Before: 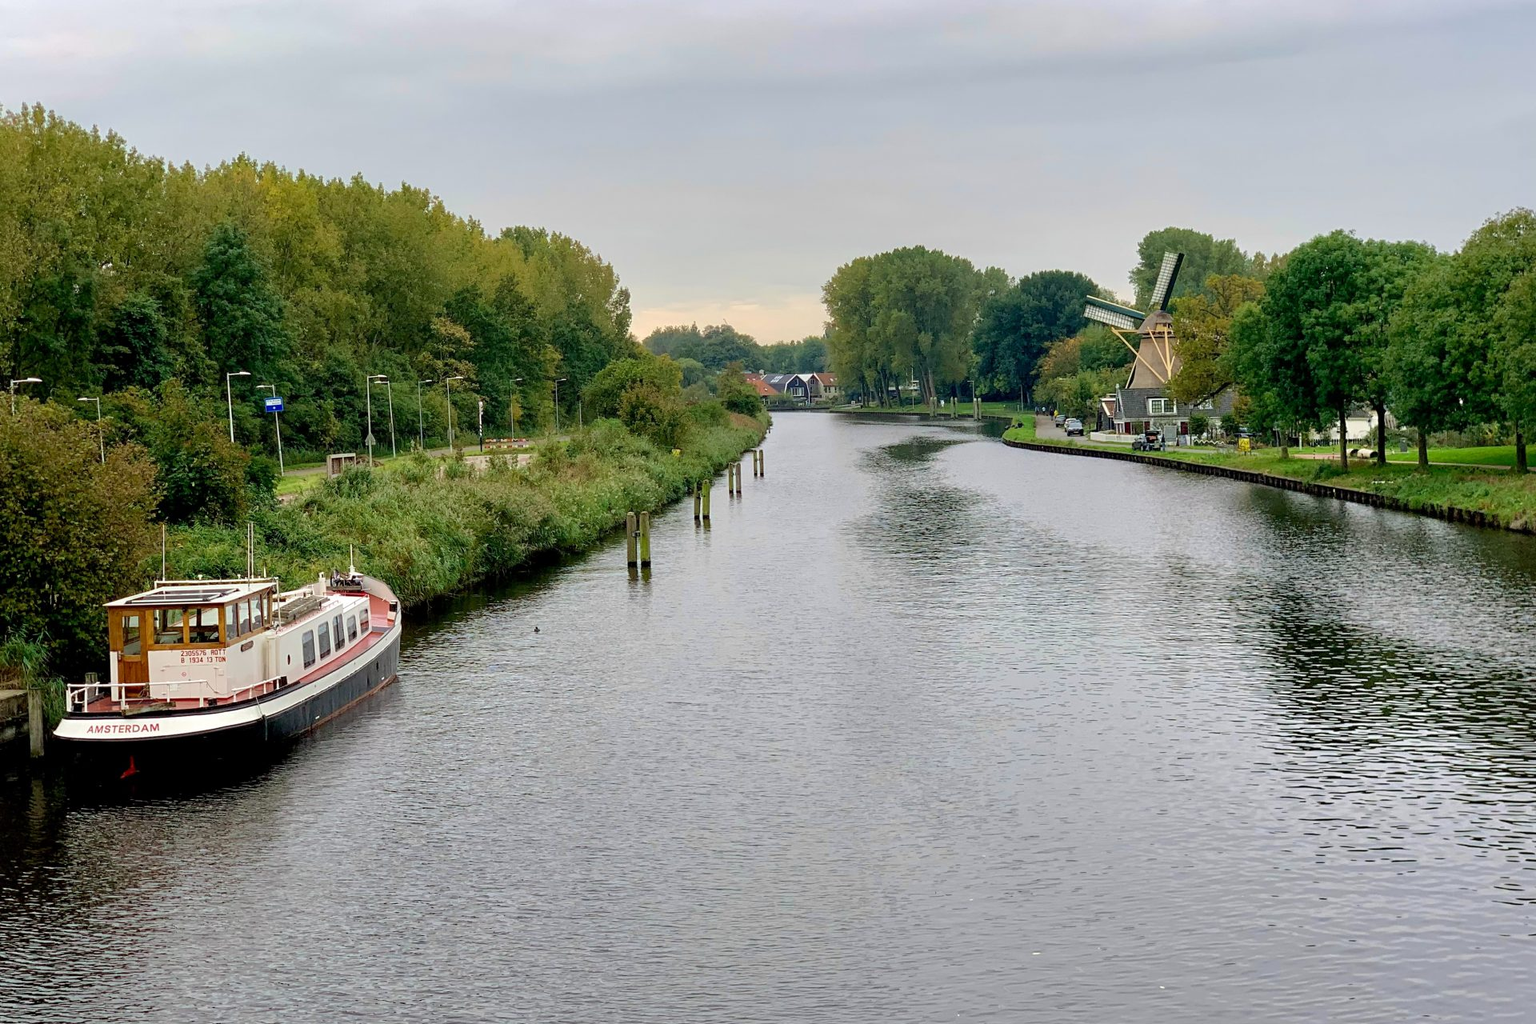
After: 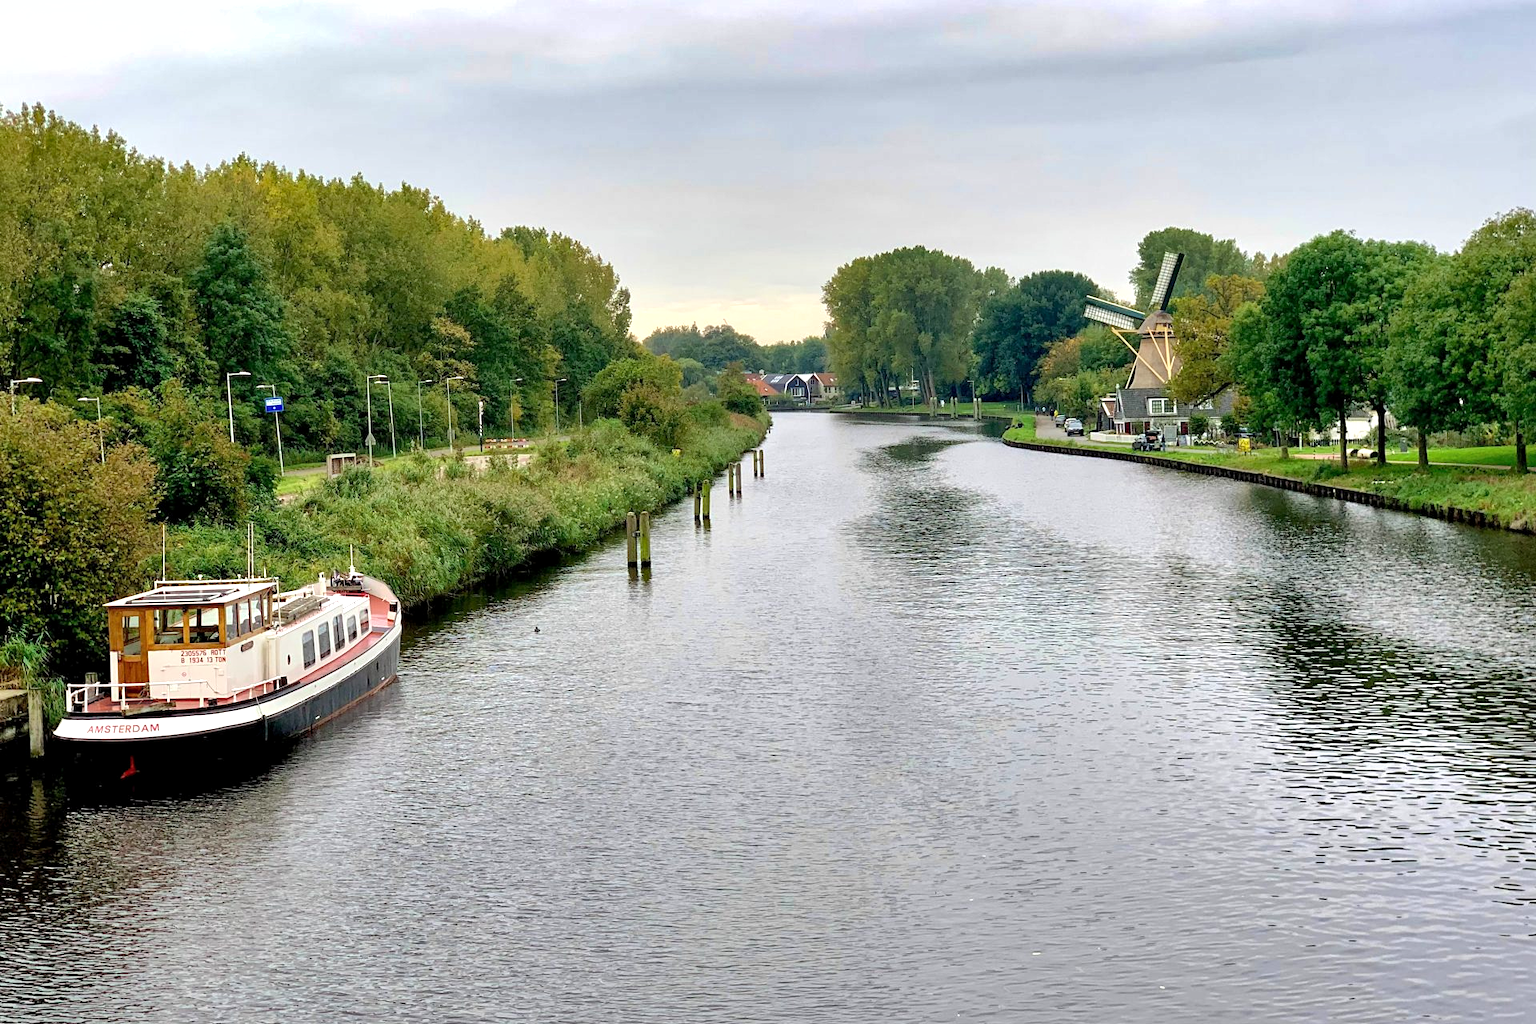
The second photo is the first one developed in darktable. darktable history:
exposure: black level correction 0.001, exposure 0.498 EV, compensate highlight preservation false
shadows and highlights: white point adjustment 0.873, soften with gaussian
